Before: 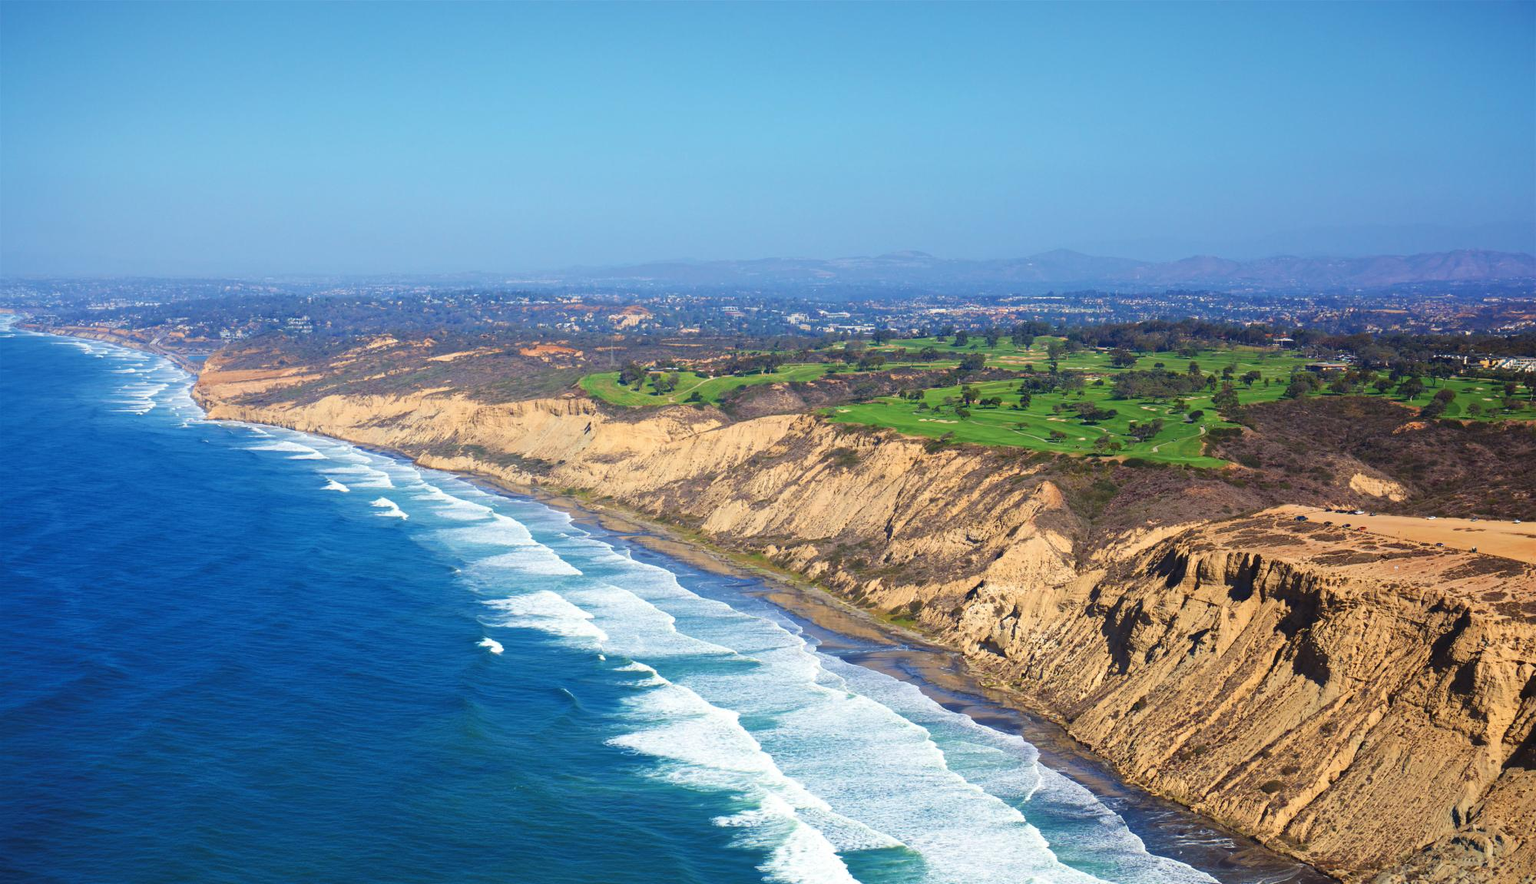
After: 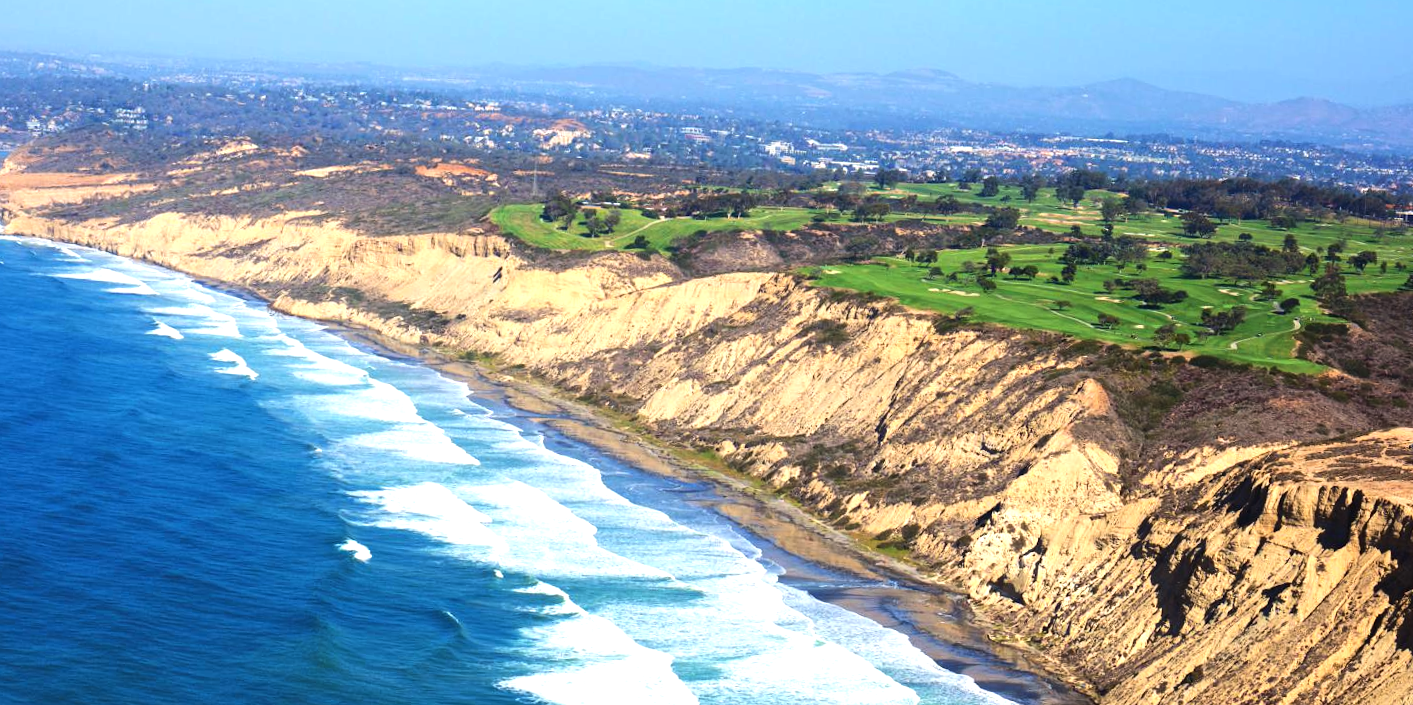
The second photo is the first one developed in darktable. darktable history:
crop and rotate: angle -3.37°, left 9.79%, top 20.73%, right 12.42%, bottom 11.82%
tone equalizer: -8 EV -0.75 EV, -7 EV -0.7 EV, -6 EV -0.6 EV, -5 EV -0.4 EV, -3 EV 0.4 EV, -2 EV 0.6 EV, -1 EV 0.7 EV, +0 EV 0.75 EV, edges refinement/feathering 500, mask exposure compensation -1.57 EV, preserve details no
